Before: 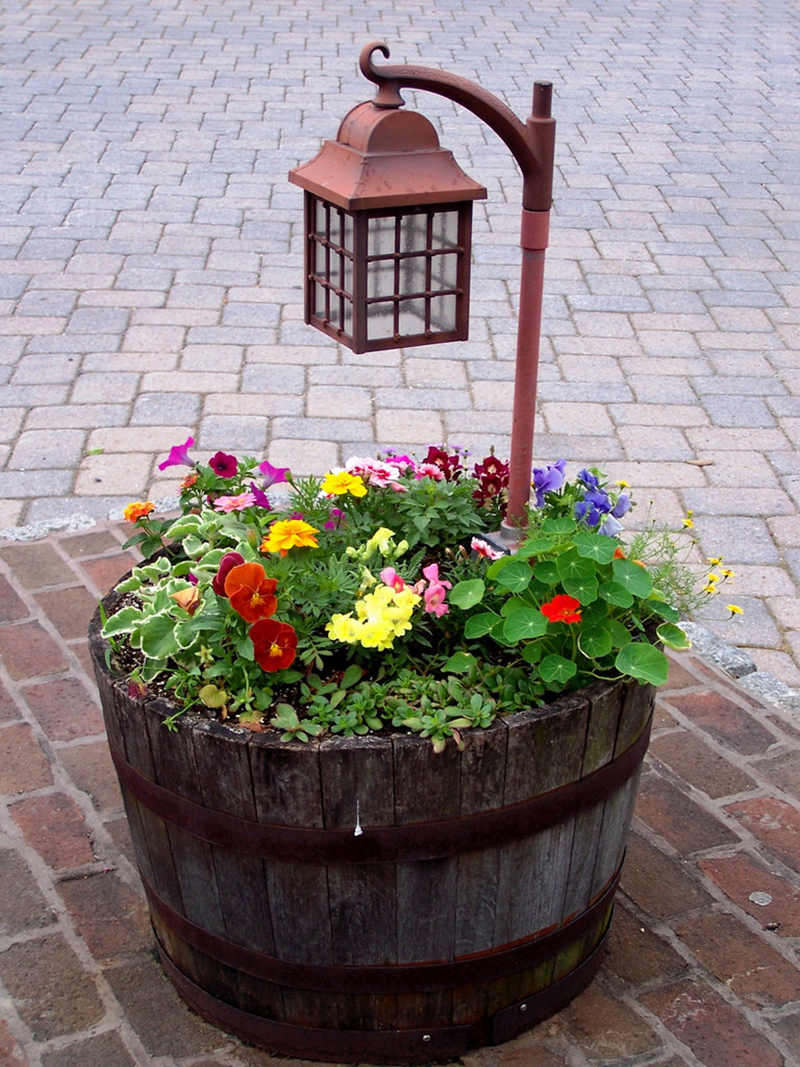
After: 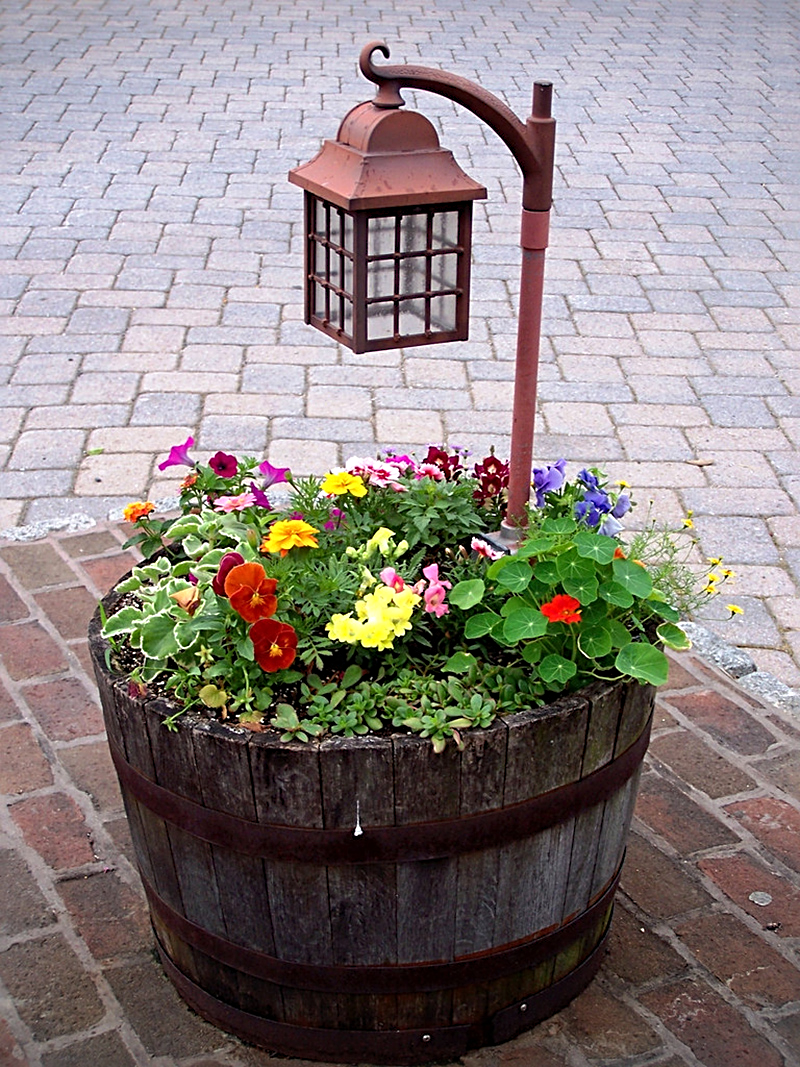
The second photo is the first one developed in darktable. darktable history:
sharpen: radius 2.767
exposure: exposure 0.128 EV, compensate highlight preservation false
vignetting: fall-off start 97.23%, saturation -0.024, center (-0.033, -0.042), width/height ratio 1.179, unbound false
